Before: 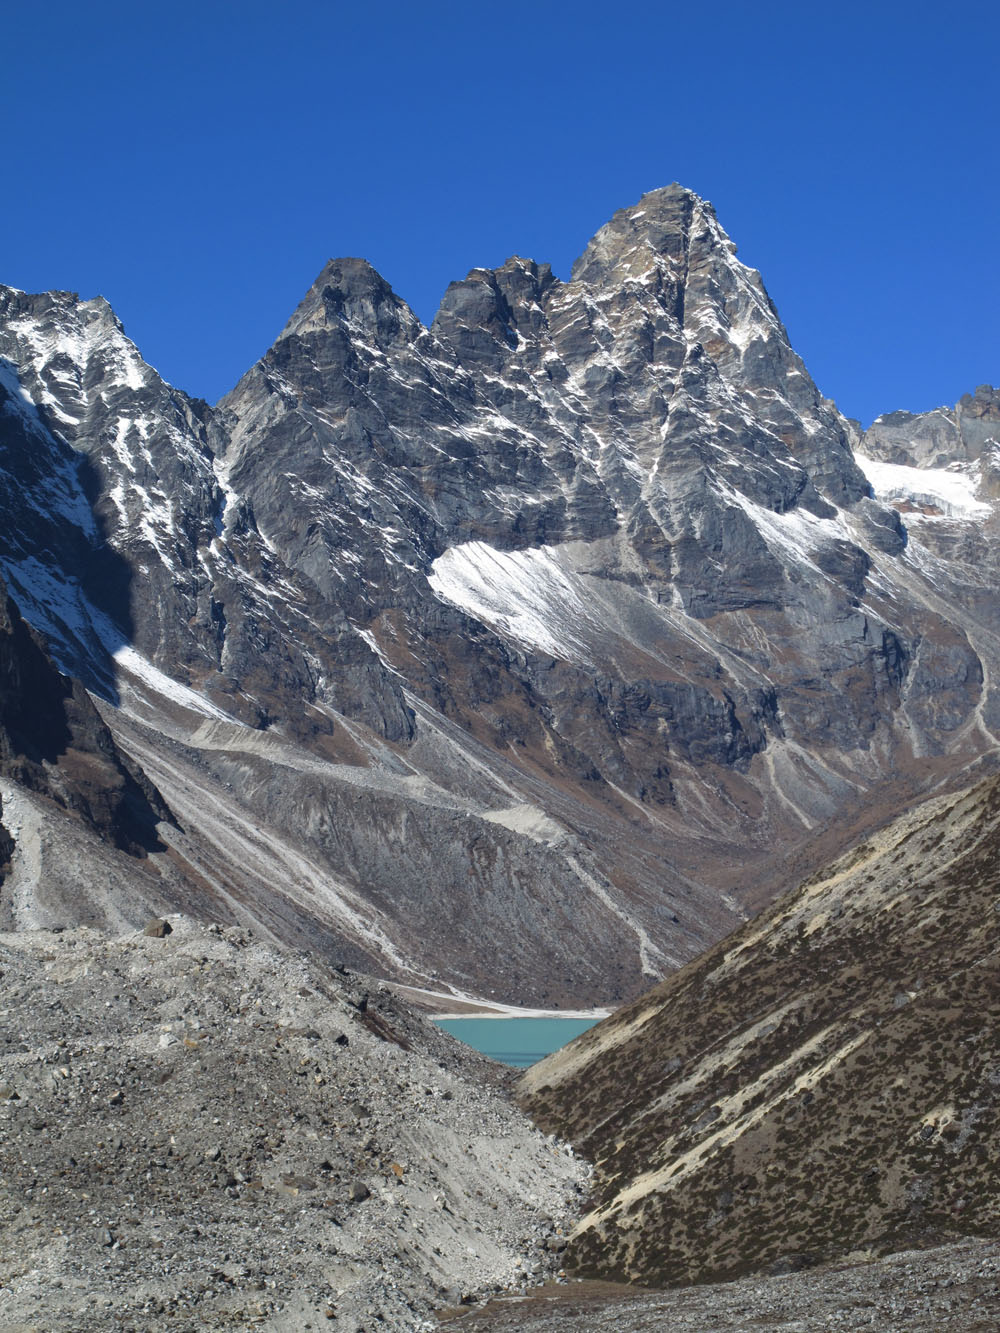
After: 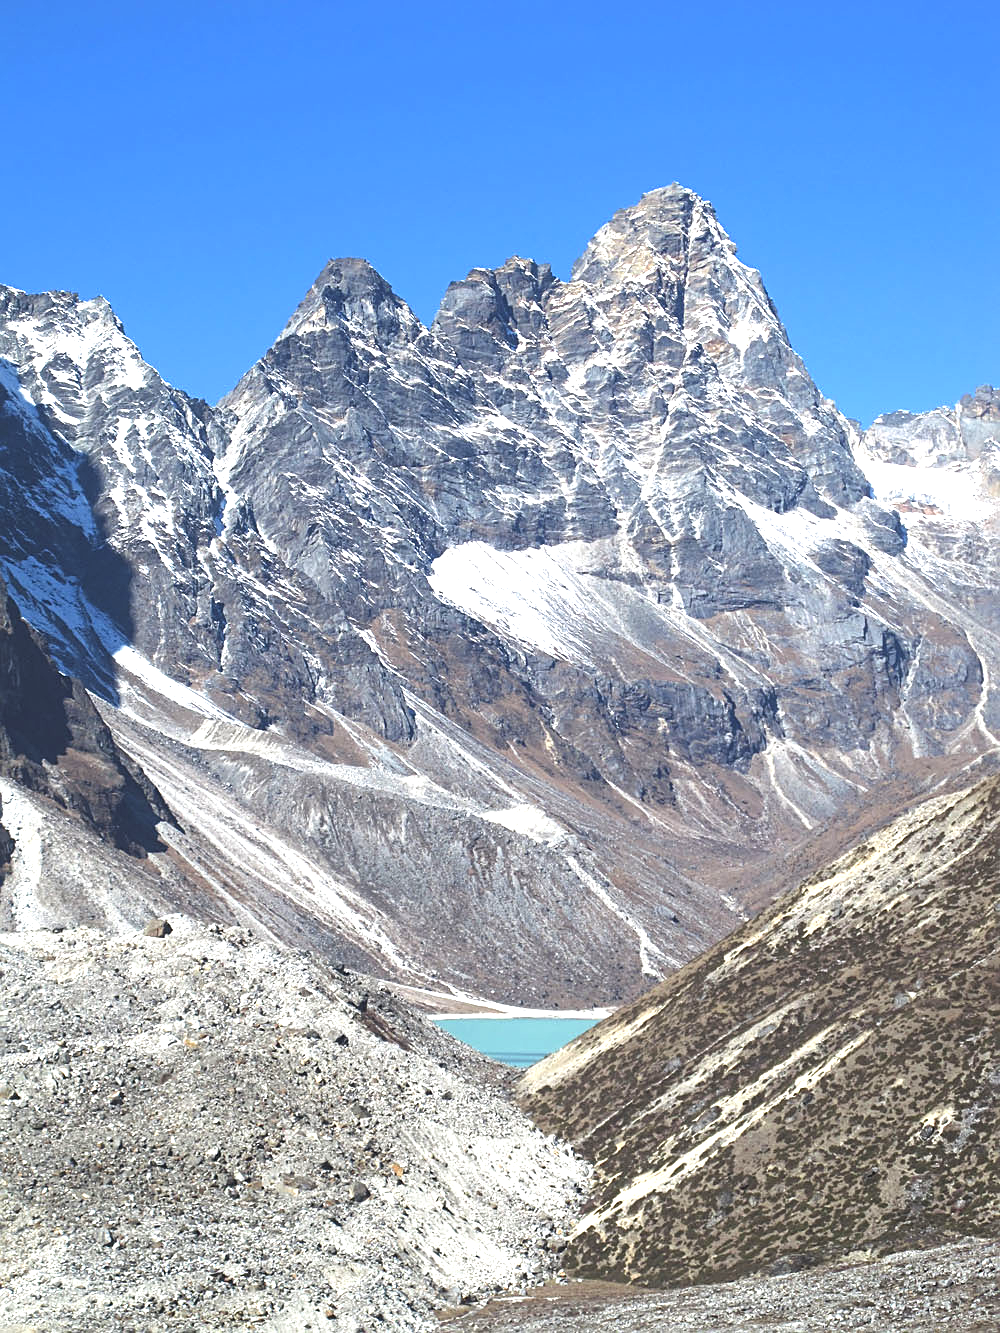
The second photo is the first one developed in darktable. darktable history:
sharpen: on, module defaults
exposure: black level correction -0.005, exposure 1.006 EV, compensate exposure bias true, compensate highlight preservation false
